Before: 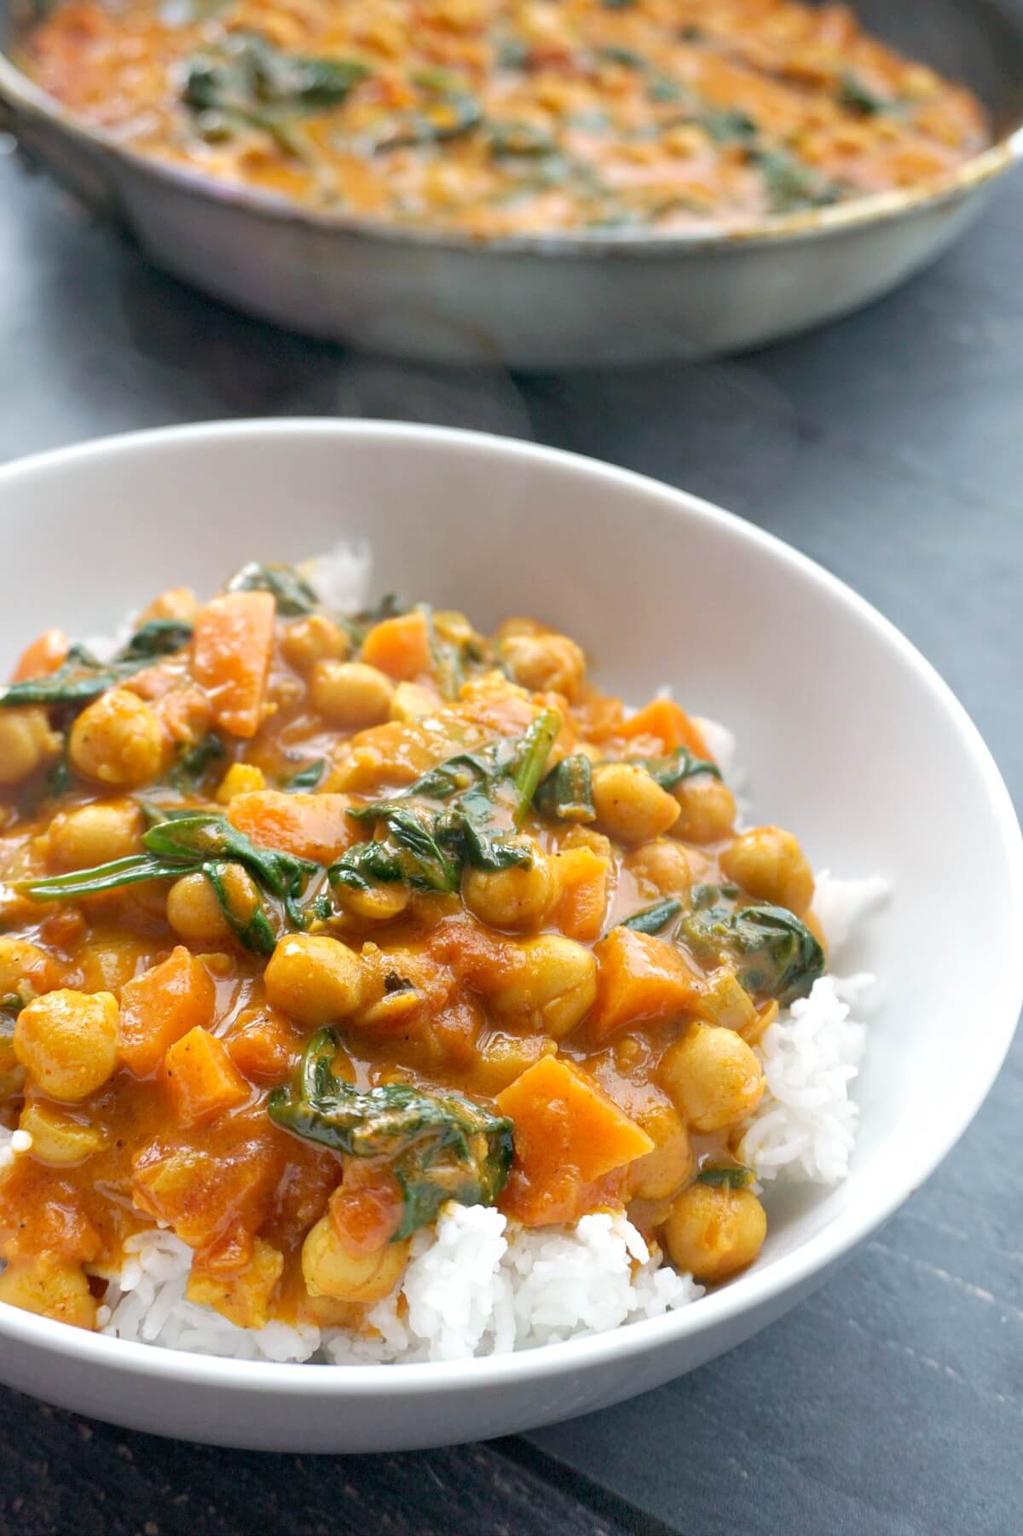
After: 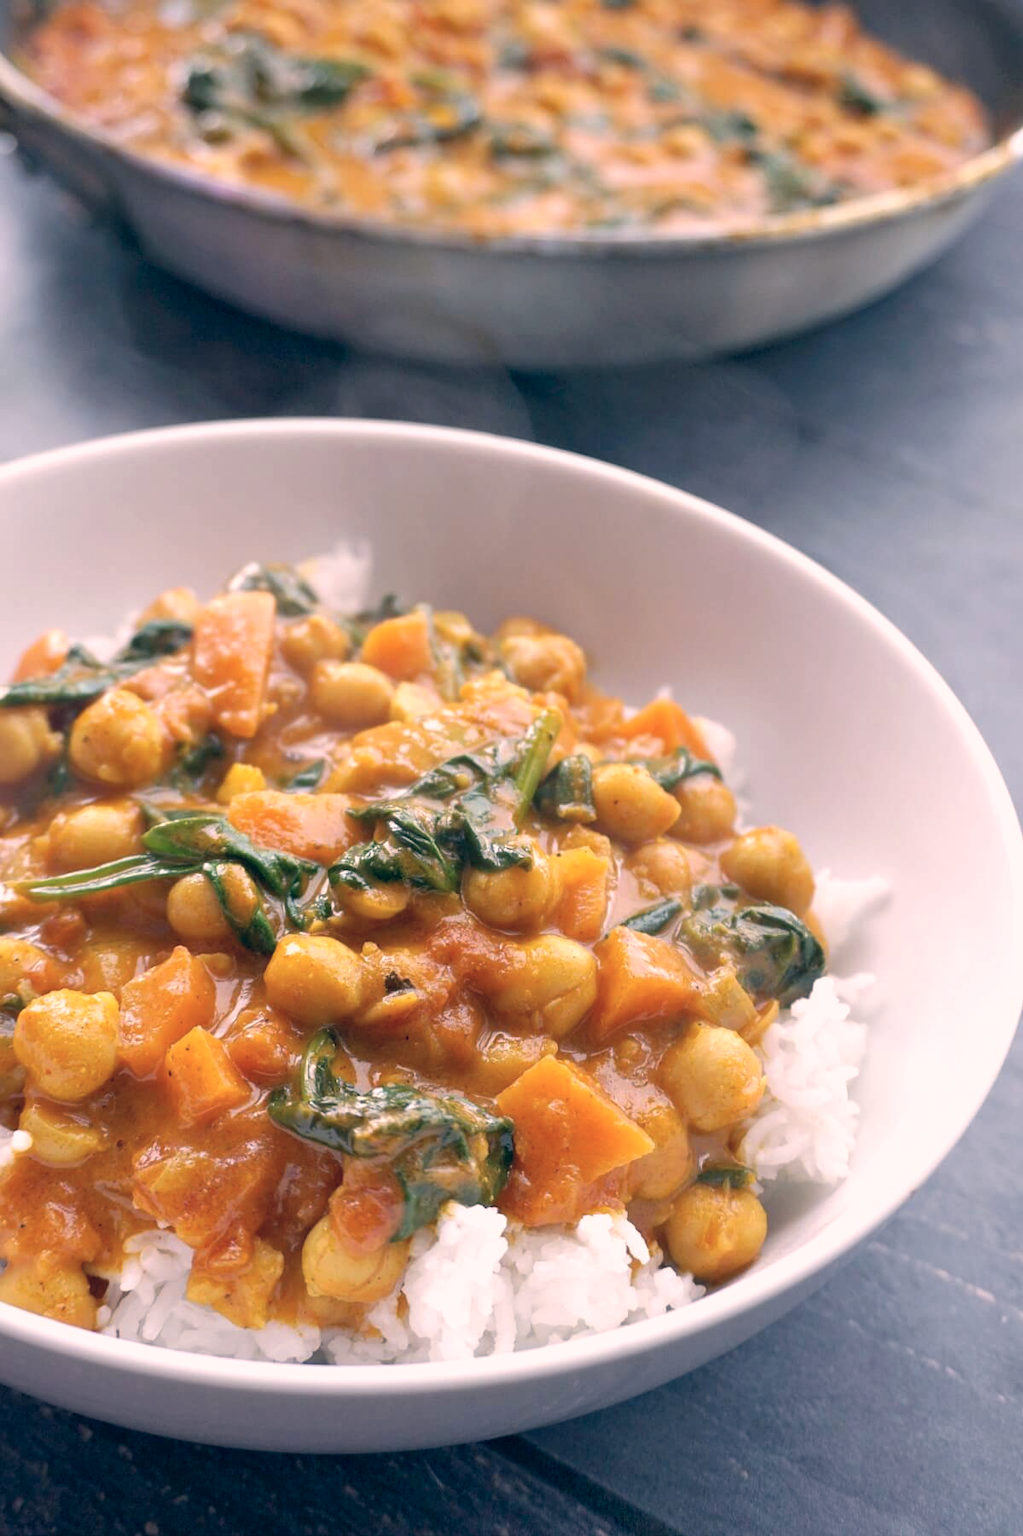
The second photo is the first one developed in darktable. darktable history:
color correction: highlights a* 13.87, highlights b* 5.73, shadows a* -5.87, shadows b* -15.51, saturation 0.858
